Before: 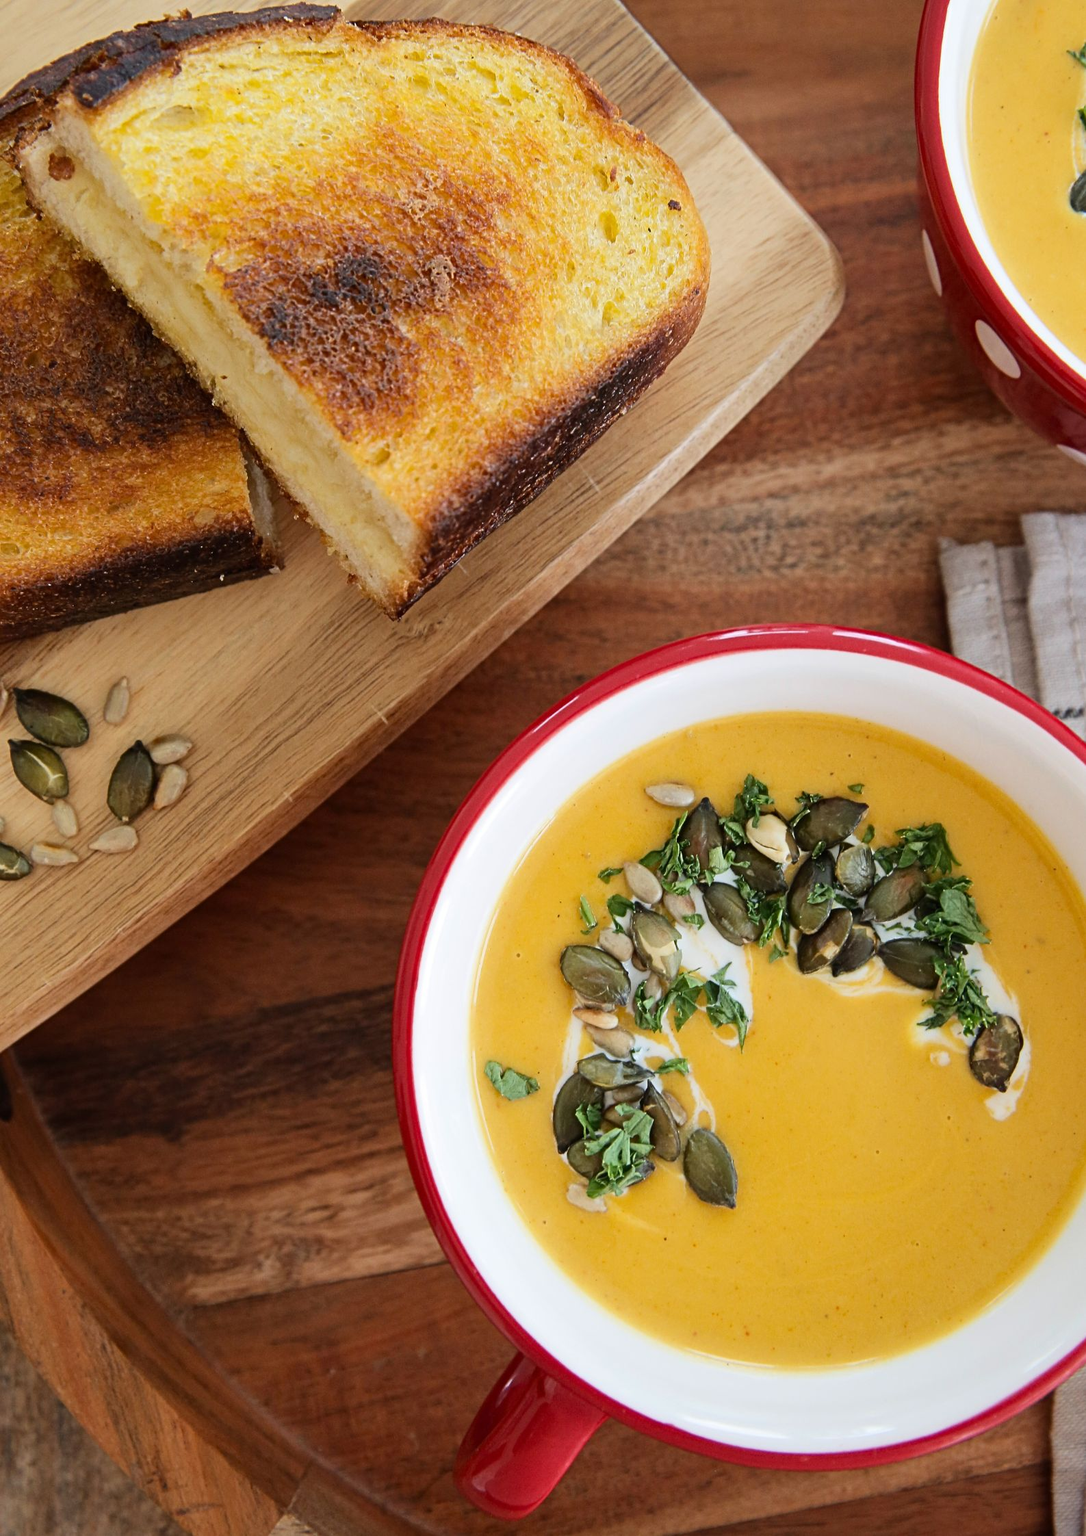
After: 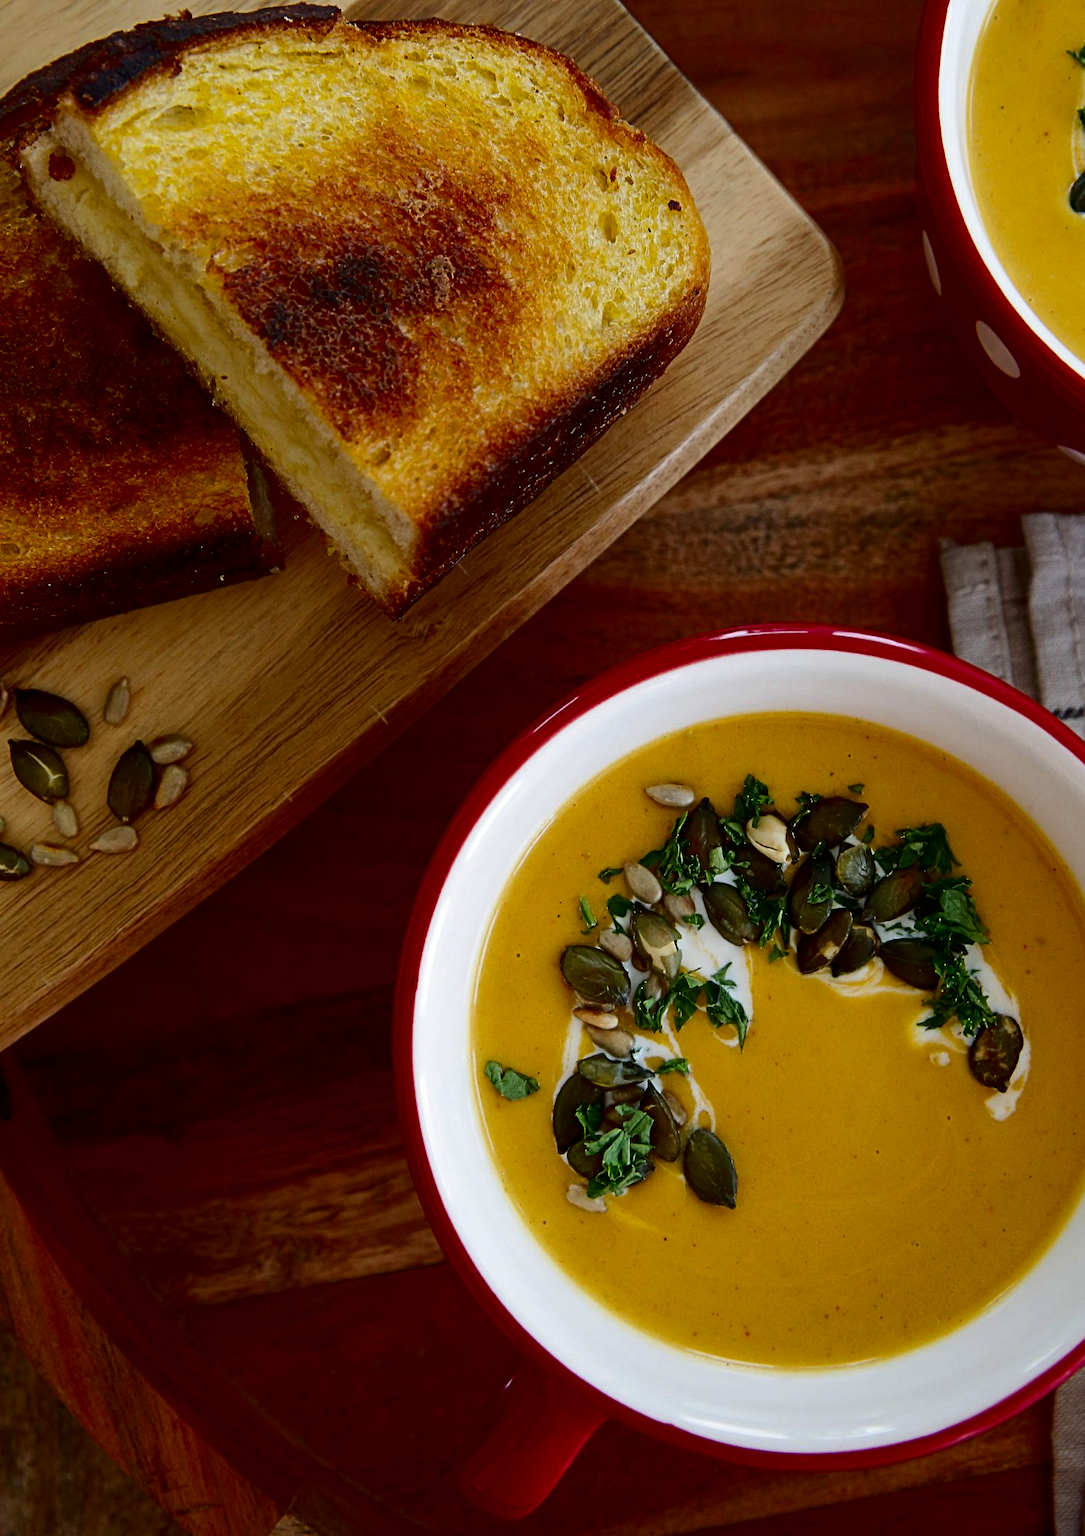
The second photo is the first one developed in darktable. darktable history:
contrast brightness saturation: contrast 0.088, brightness -0.572, saturation 0.174
